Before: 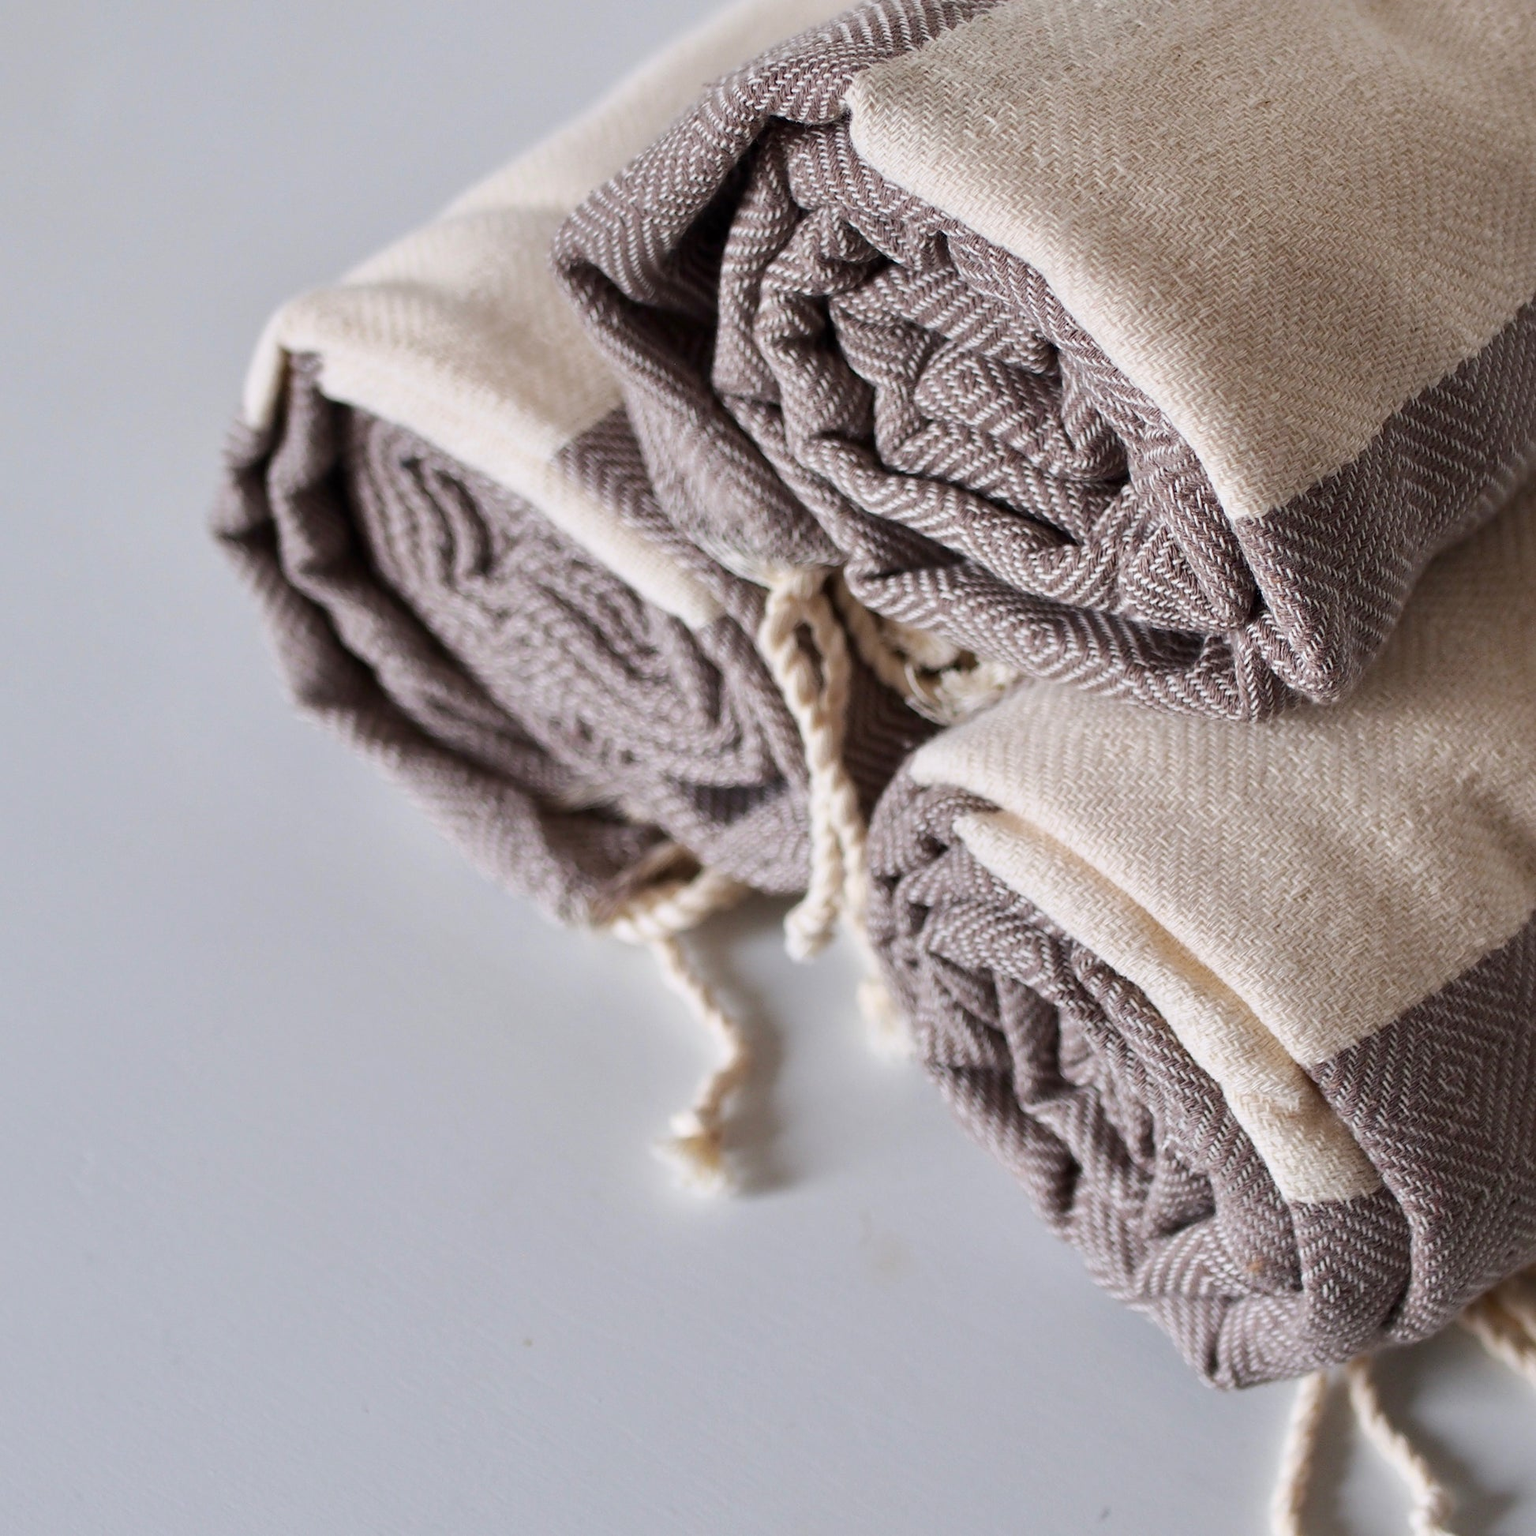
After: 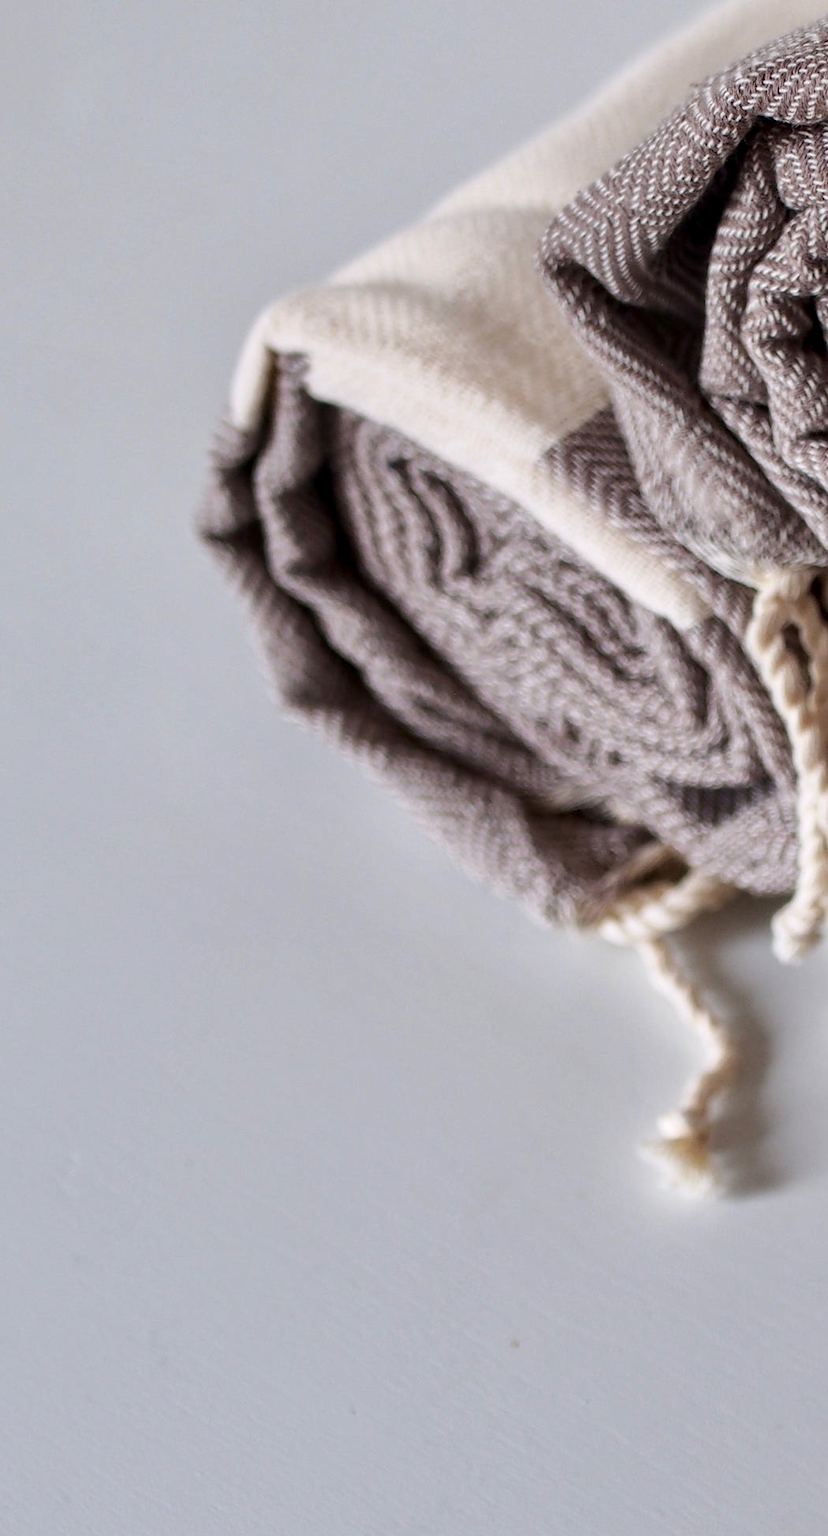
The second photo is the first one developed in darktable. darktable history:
local contrast: on, module defaults
crop: left 0.915%, right 45.149%, bottom 0.089%
